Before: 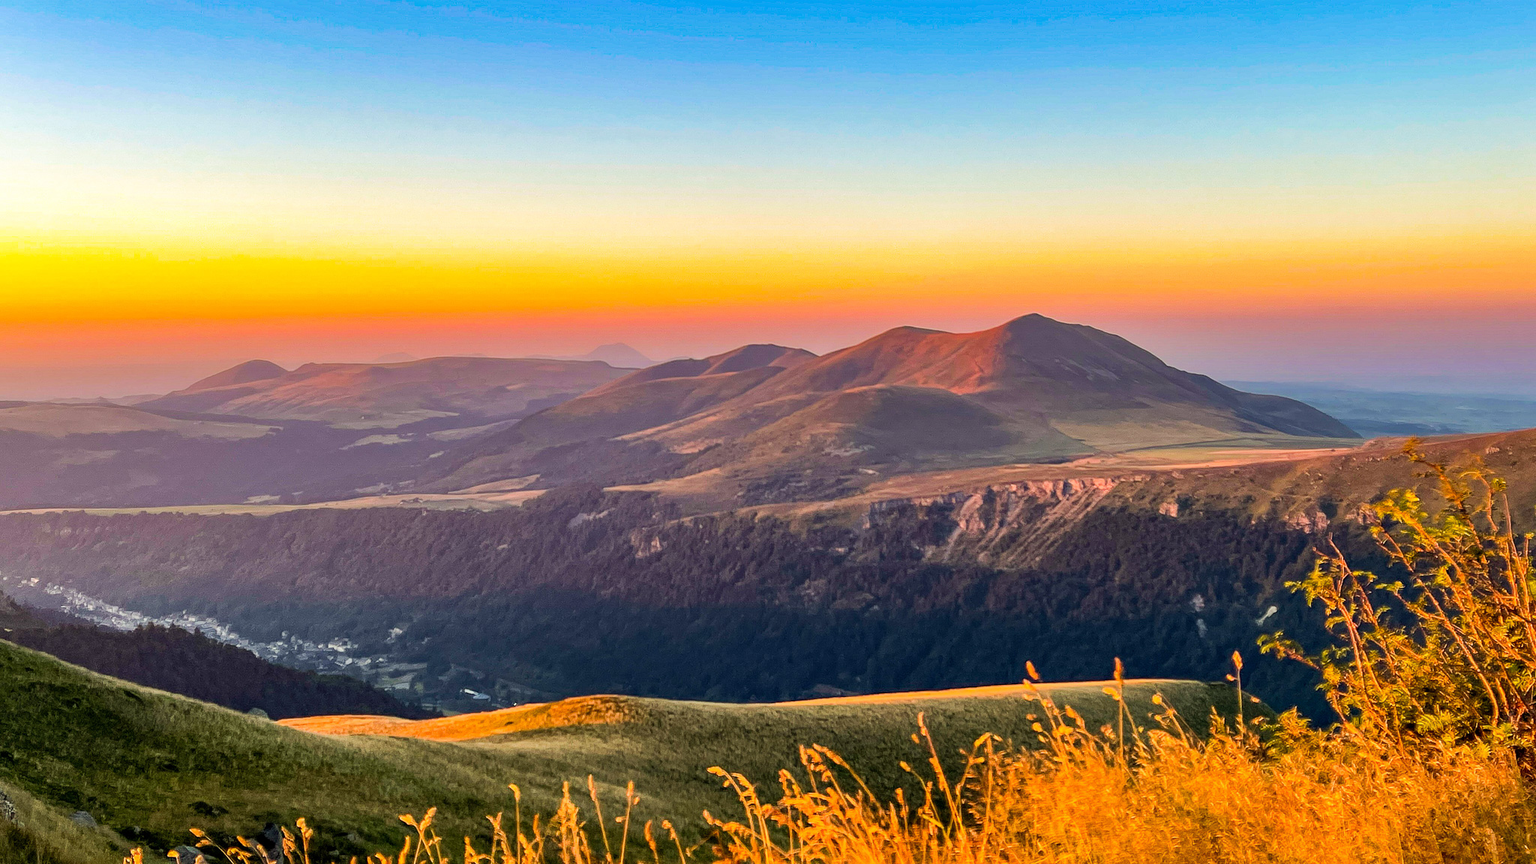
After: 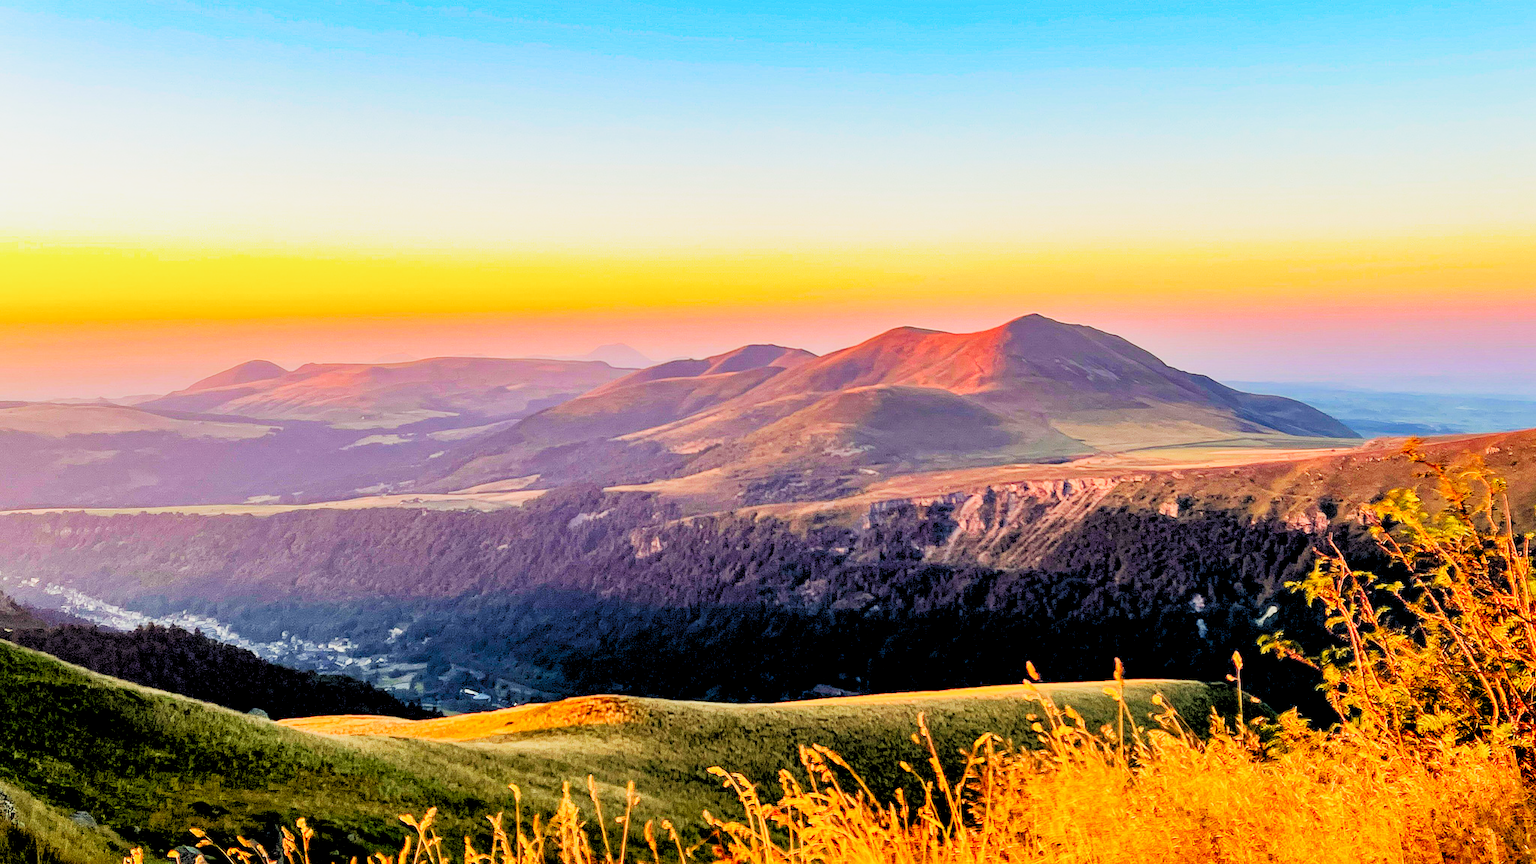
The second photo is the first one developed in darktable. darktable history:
levels: levels [0.072, 0.414, 0.976]
tone equalizer: on, module defaults
sigmoid: contrast 1.7, skew -0.1, preserve hue 0%, red attenuation 0.1, red rotation 0.035, green attenuation 0.1, green rotation -0.017, blue attenuation 0.15, blue rotation -0.052, base primaries Rec2020
